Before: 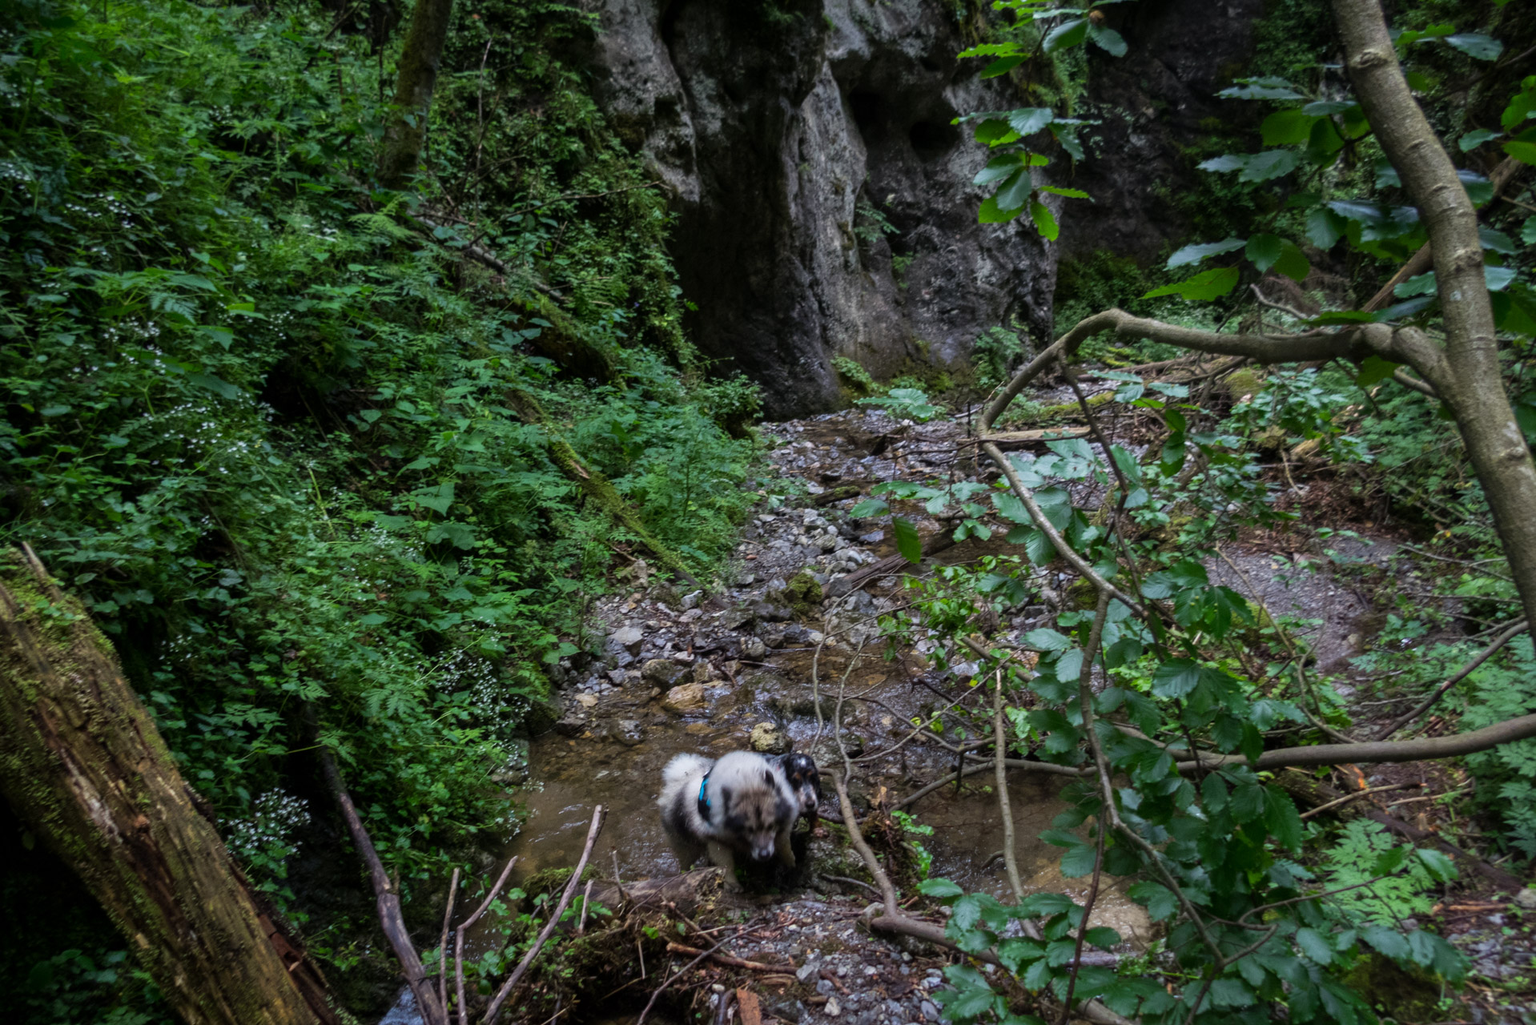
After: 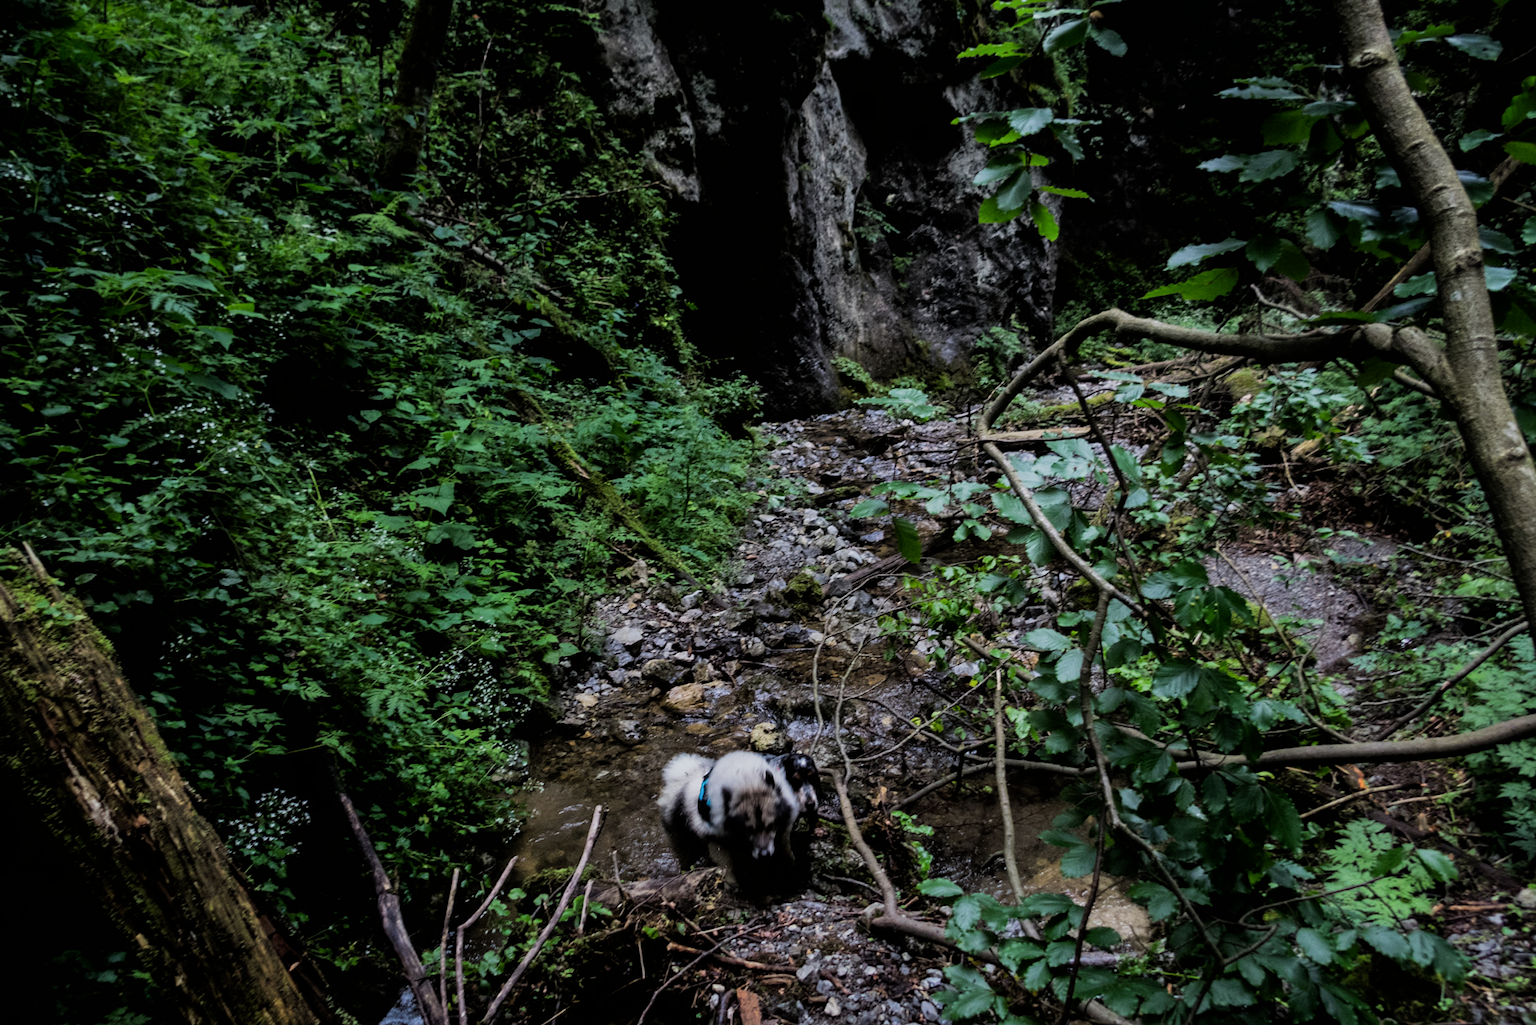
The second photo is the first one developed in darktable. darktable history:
filmic rgb: black relative exposure -5.04 EV, white relative exposure 3.99 EV, hardness 2.88, contrast 1.297, highlights saturation mix -30.65%
